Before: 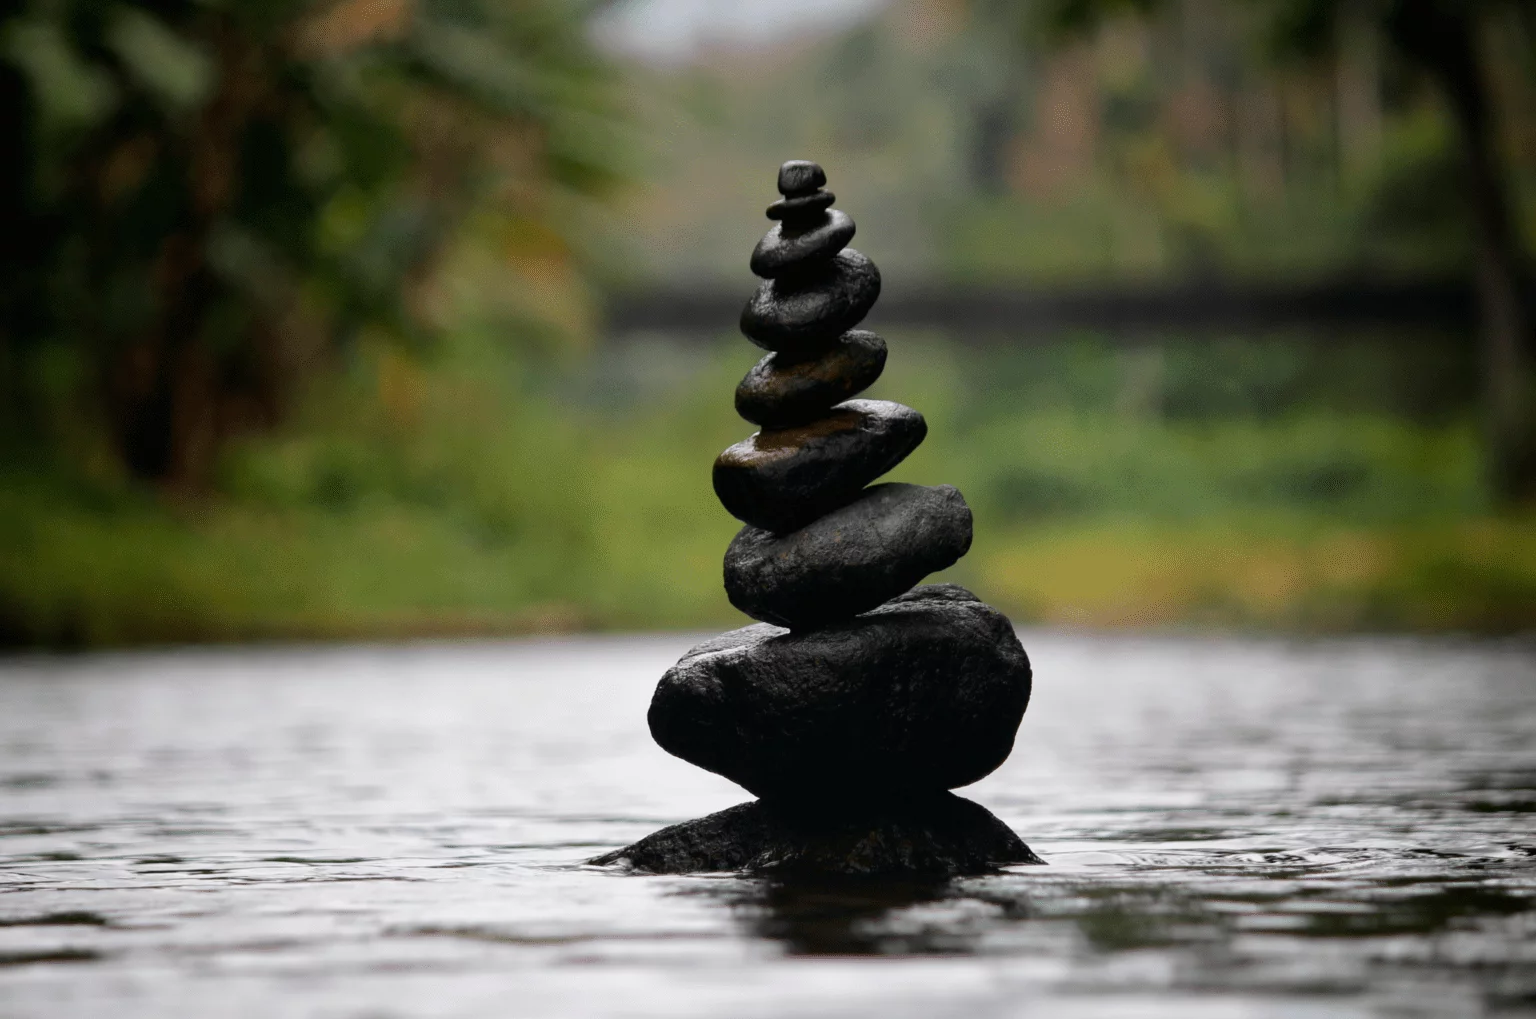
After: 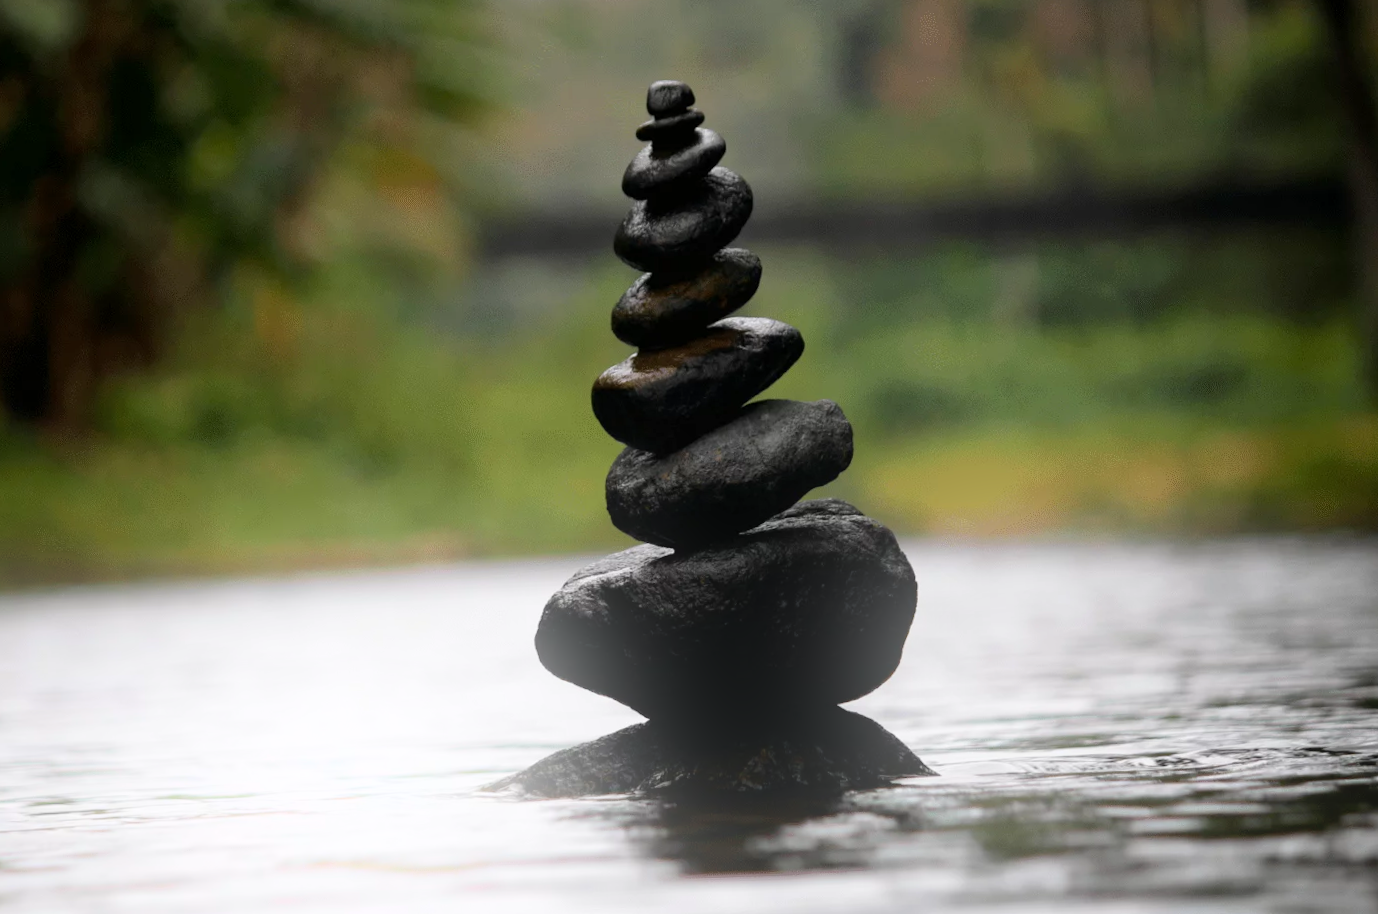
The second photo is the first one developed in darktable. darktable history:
crop and rotate: angle 1.96°, left 5.673%, top 5.673%
bloom: on, module defaults
exposure: black level correction 0.001, exposure 0.014 EV, compensate highlight preservation false
